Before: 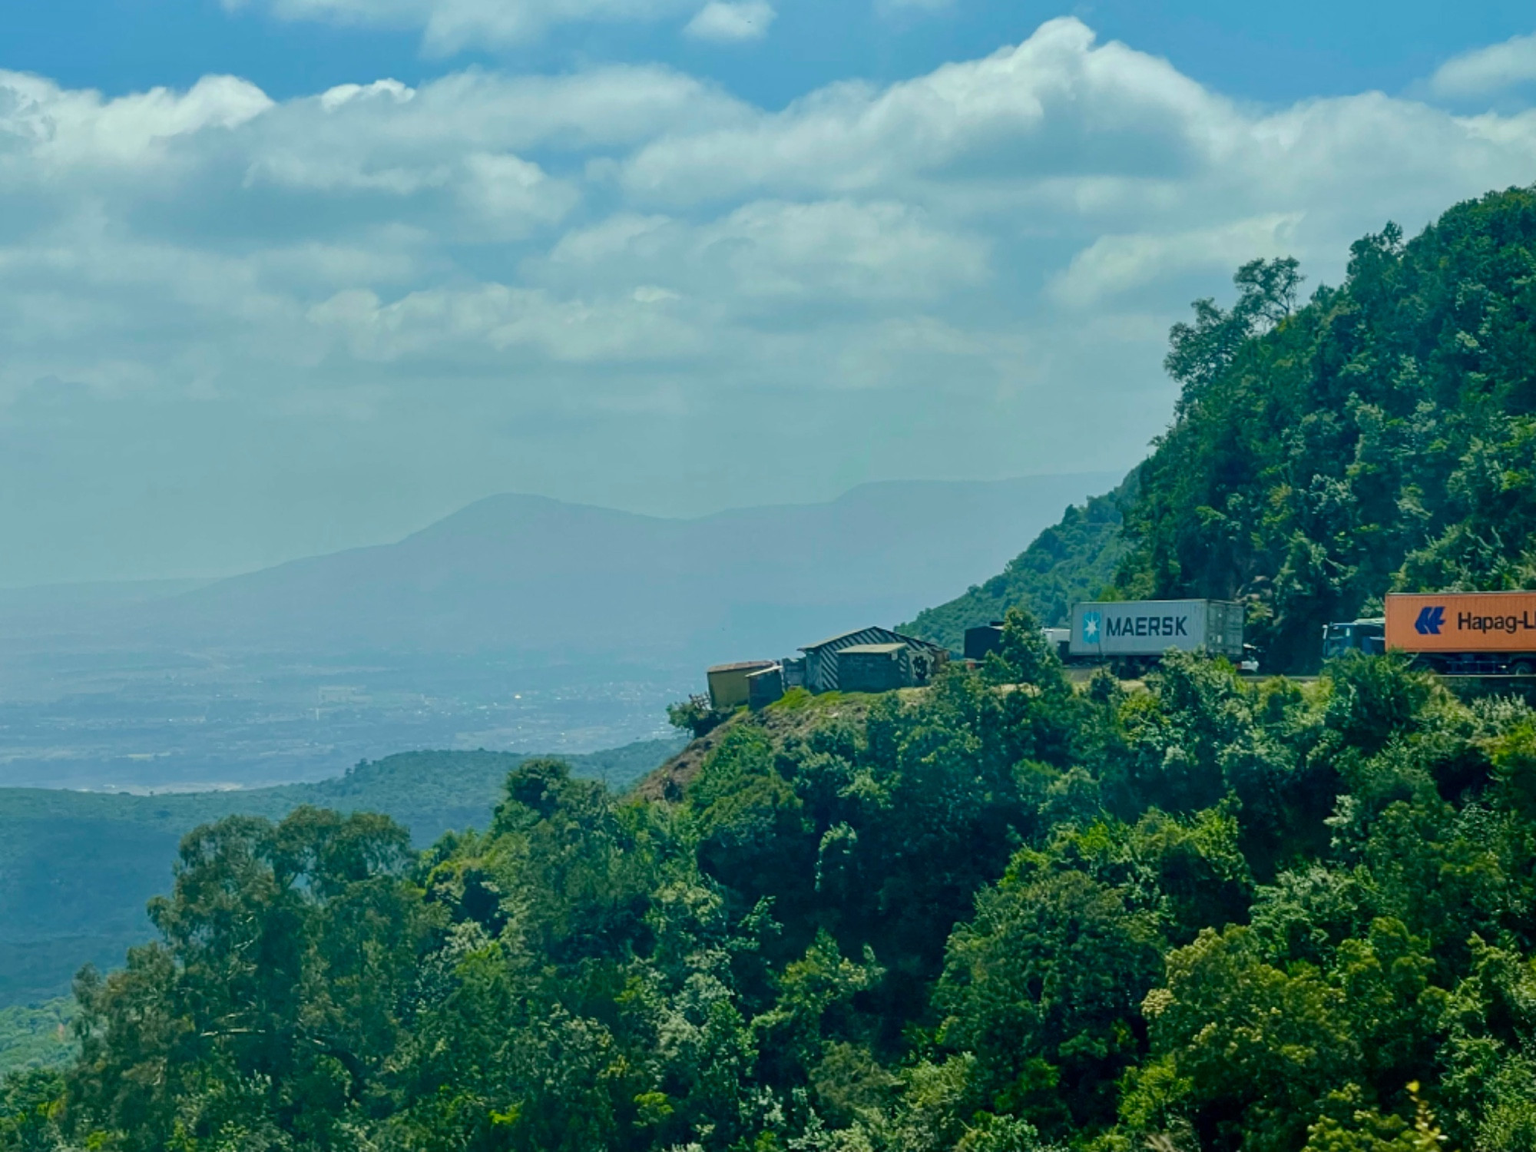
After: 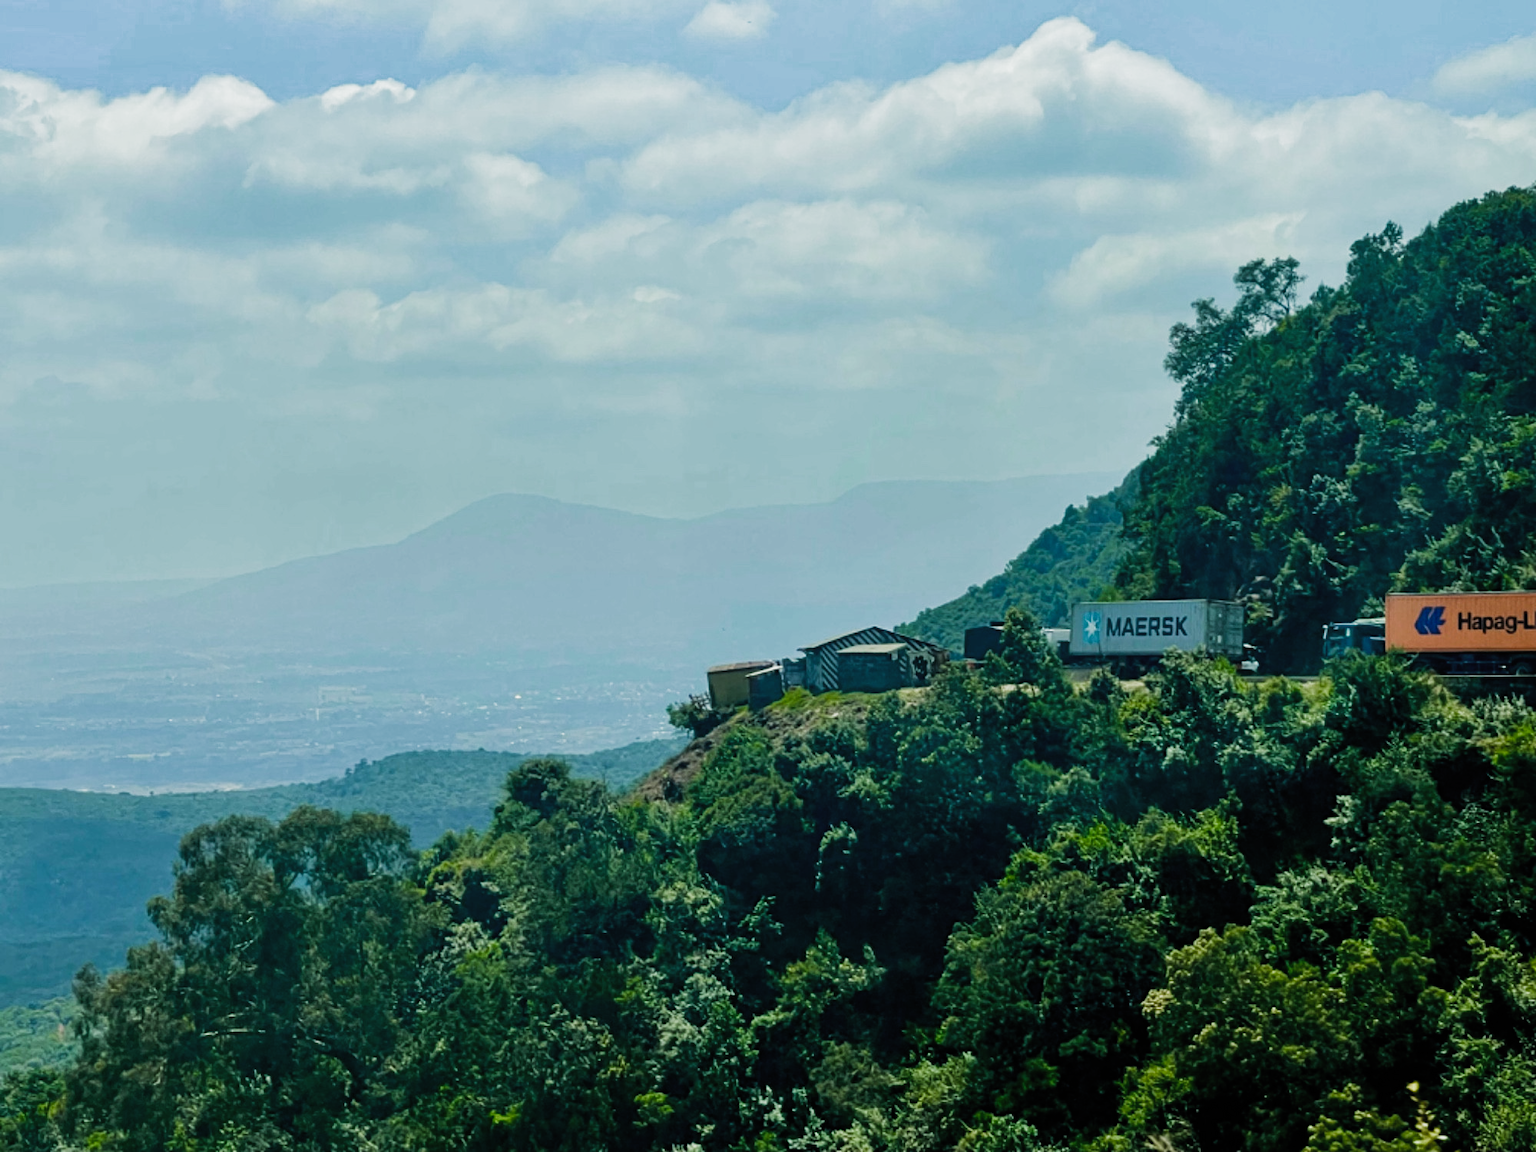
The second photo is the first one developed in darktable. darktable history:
tone equalizer: on, module defaults
filmic rgb: black relative exposure -6.41 EV, white relative exposure 2.42 EV, target white luminance 99.945%, hardness 5.31, latitude 0.337%, contrast 1.418, highlights saturation mix 1.99%, color science v5 (2021), contrast in shadows safe, contrast in highlights safe
